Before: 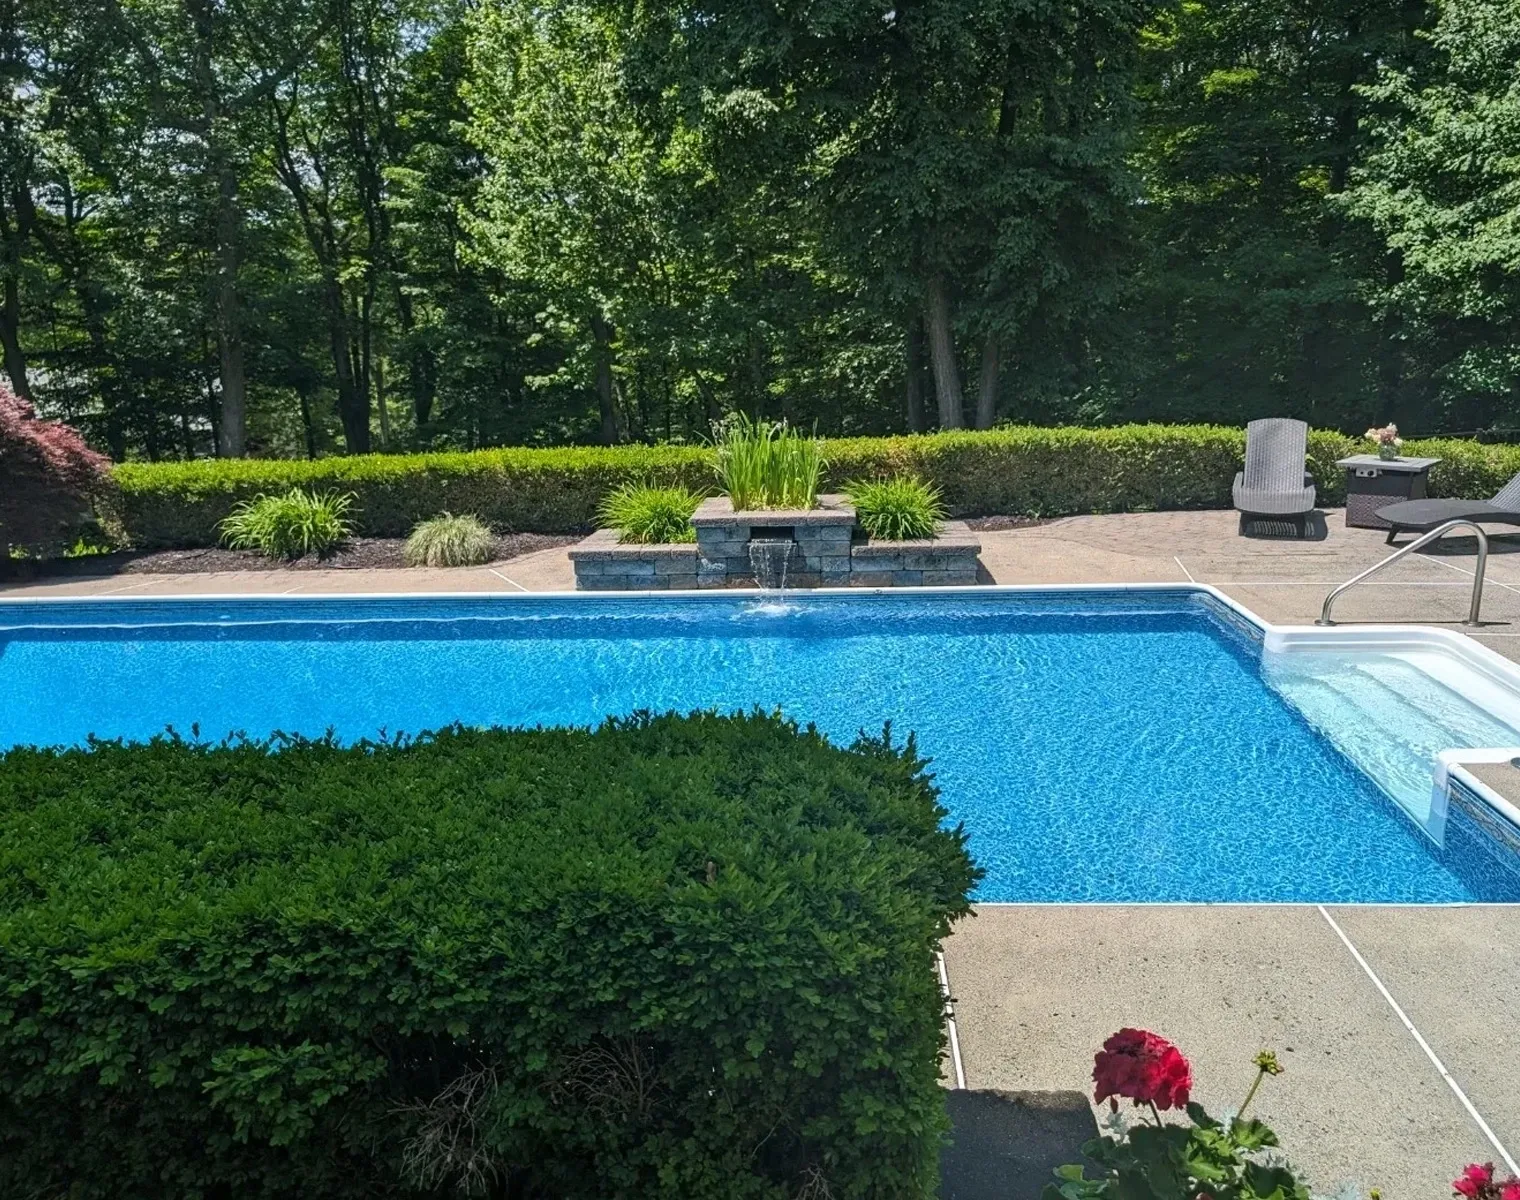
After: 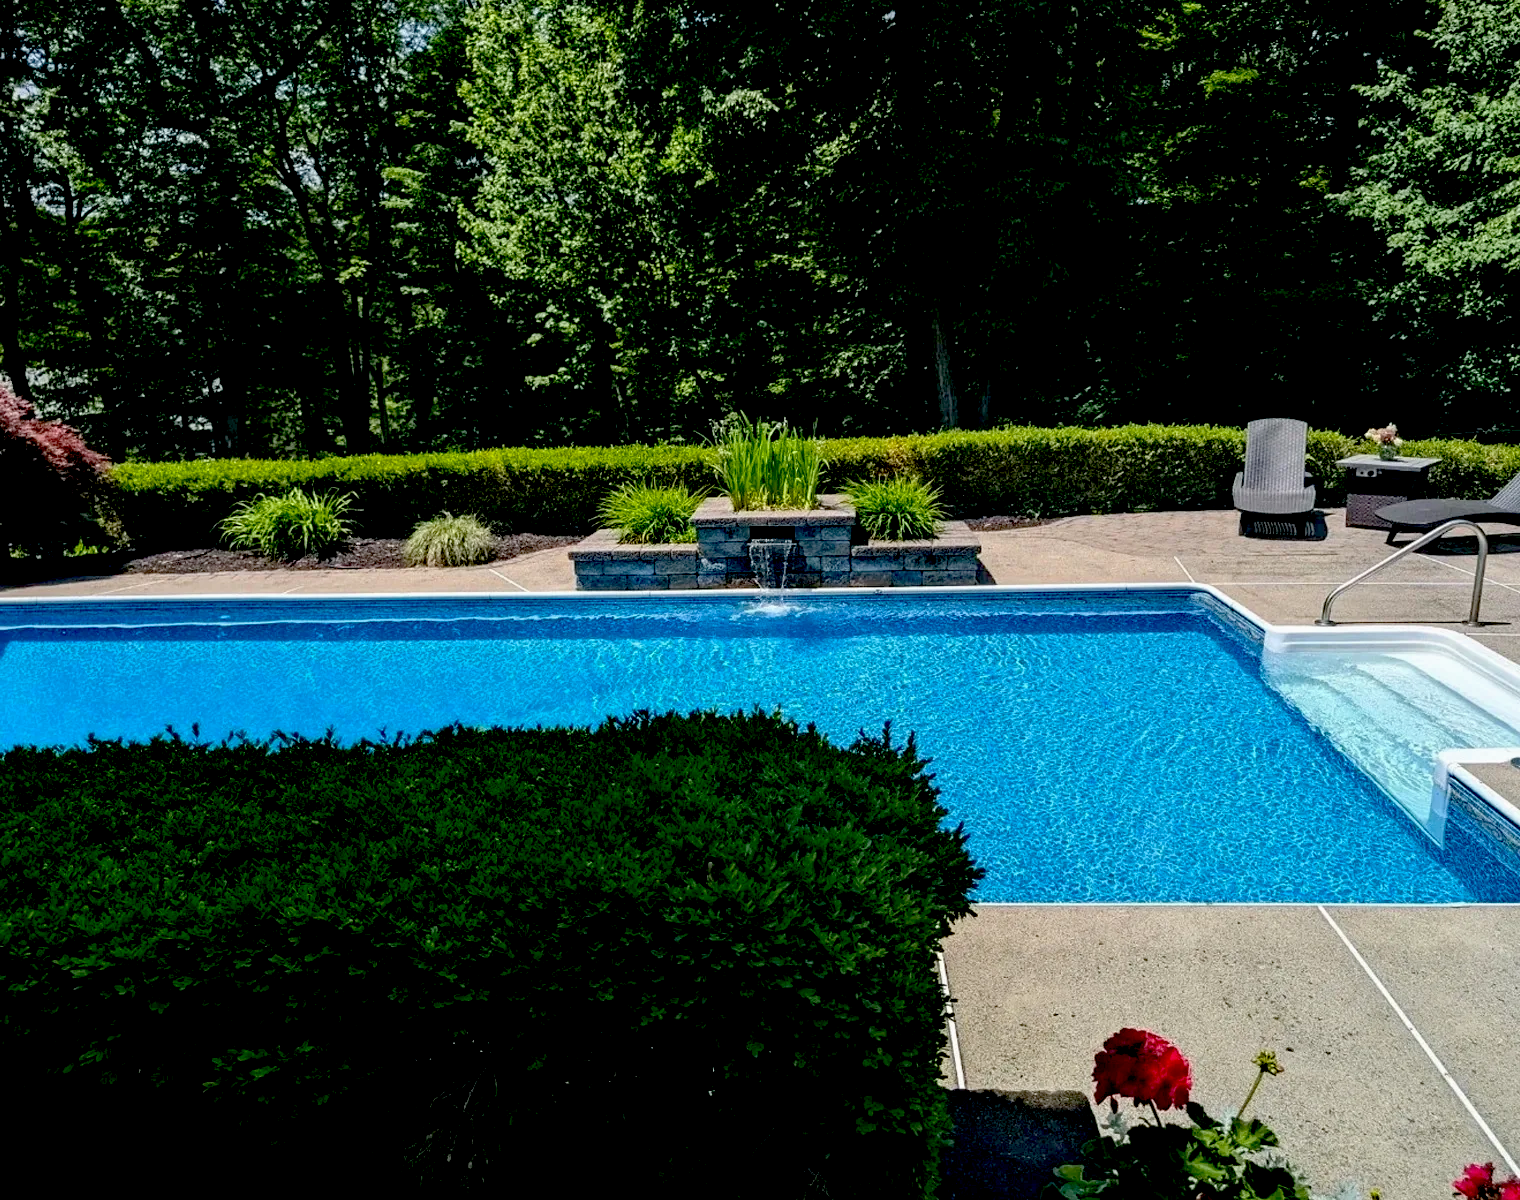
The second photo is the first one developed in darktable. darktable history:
white balance: red 1, blue 1
exposure: black level correction 0.056, exposure -0.039 EV, compensate highlight preservation false
